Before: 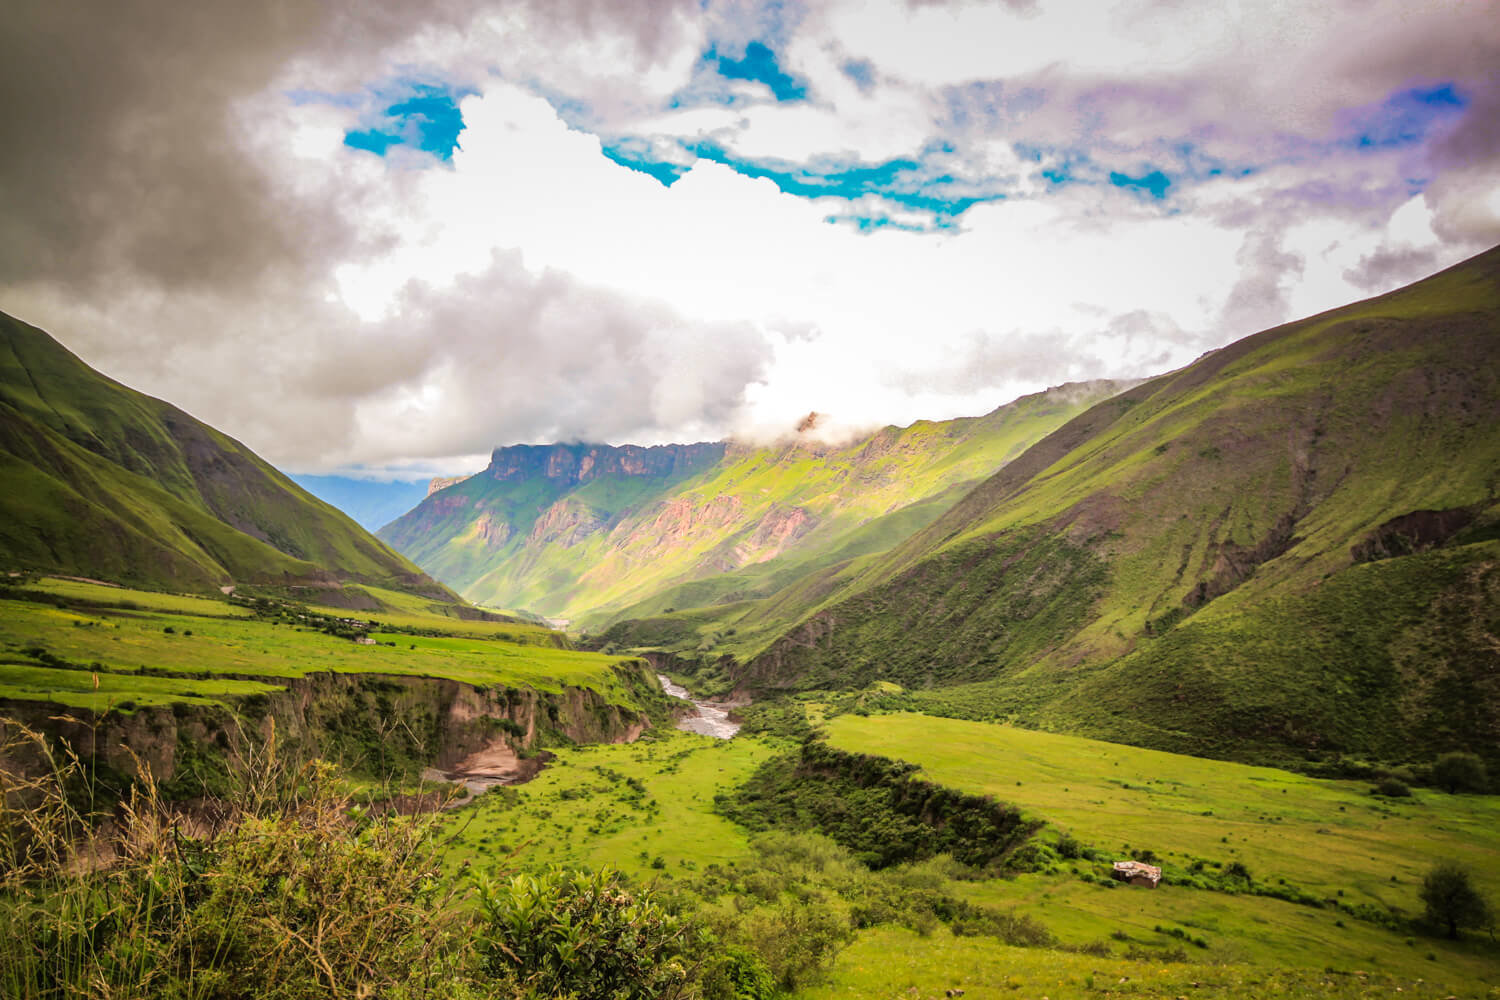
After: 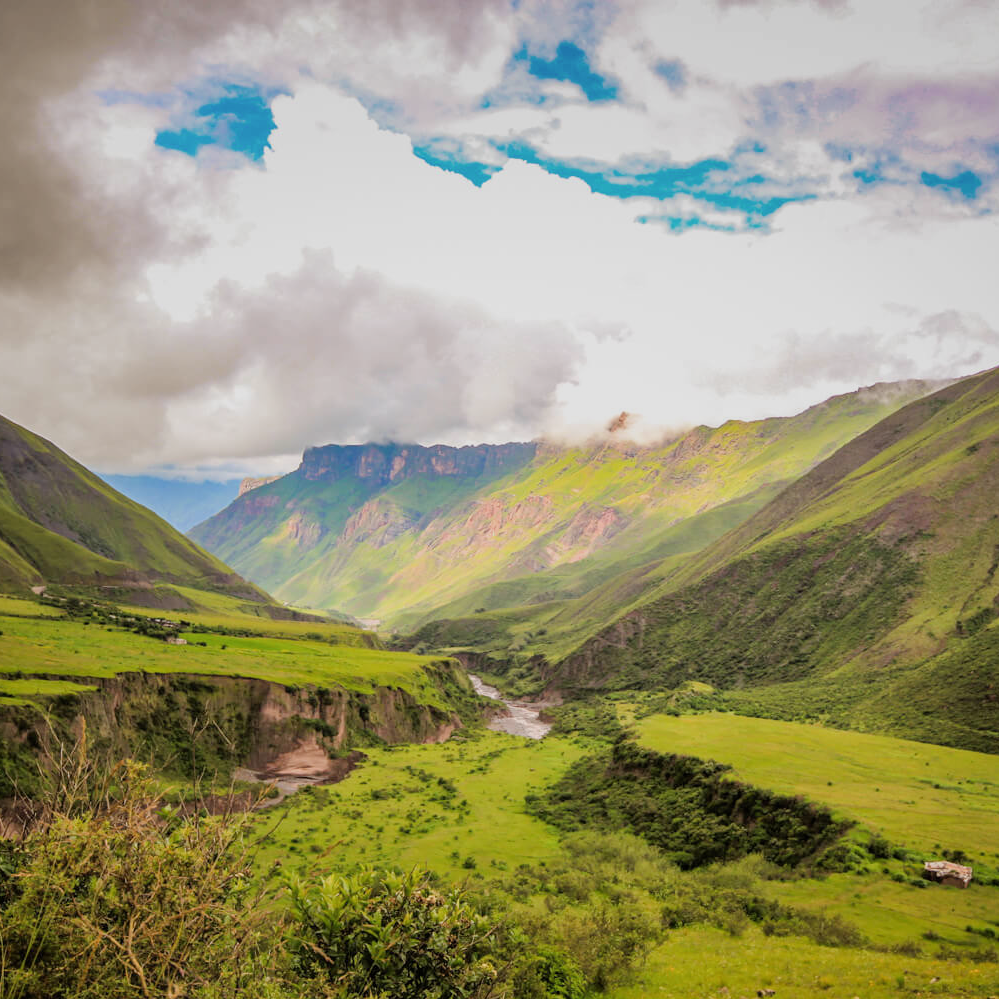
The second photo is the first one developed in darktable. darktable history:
filmic rgb: black relative exposure -15.14 EV, white relative exposure 3 EV, target black luminance 0%, hardness 9.35, latitude 98.66%, contrast 0.914, shadows ↔ highlights balance 0.752%
crop and rotate: left 12.631%, right 20.753%
